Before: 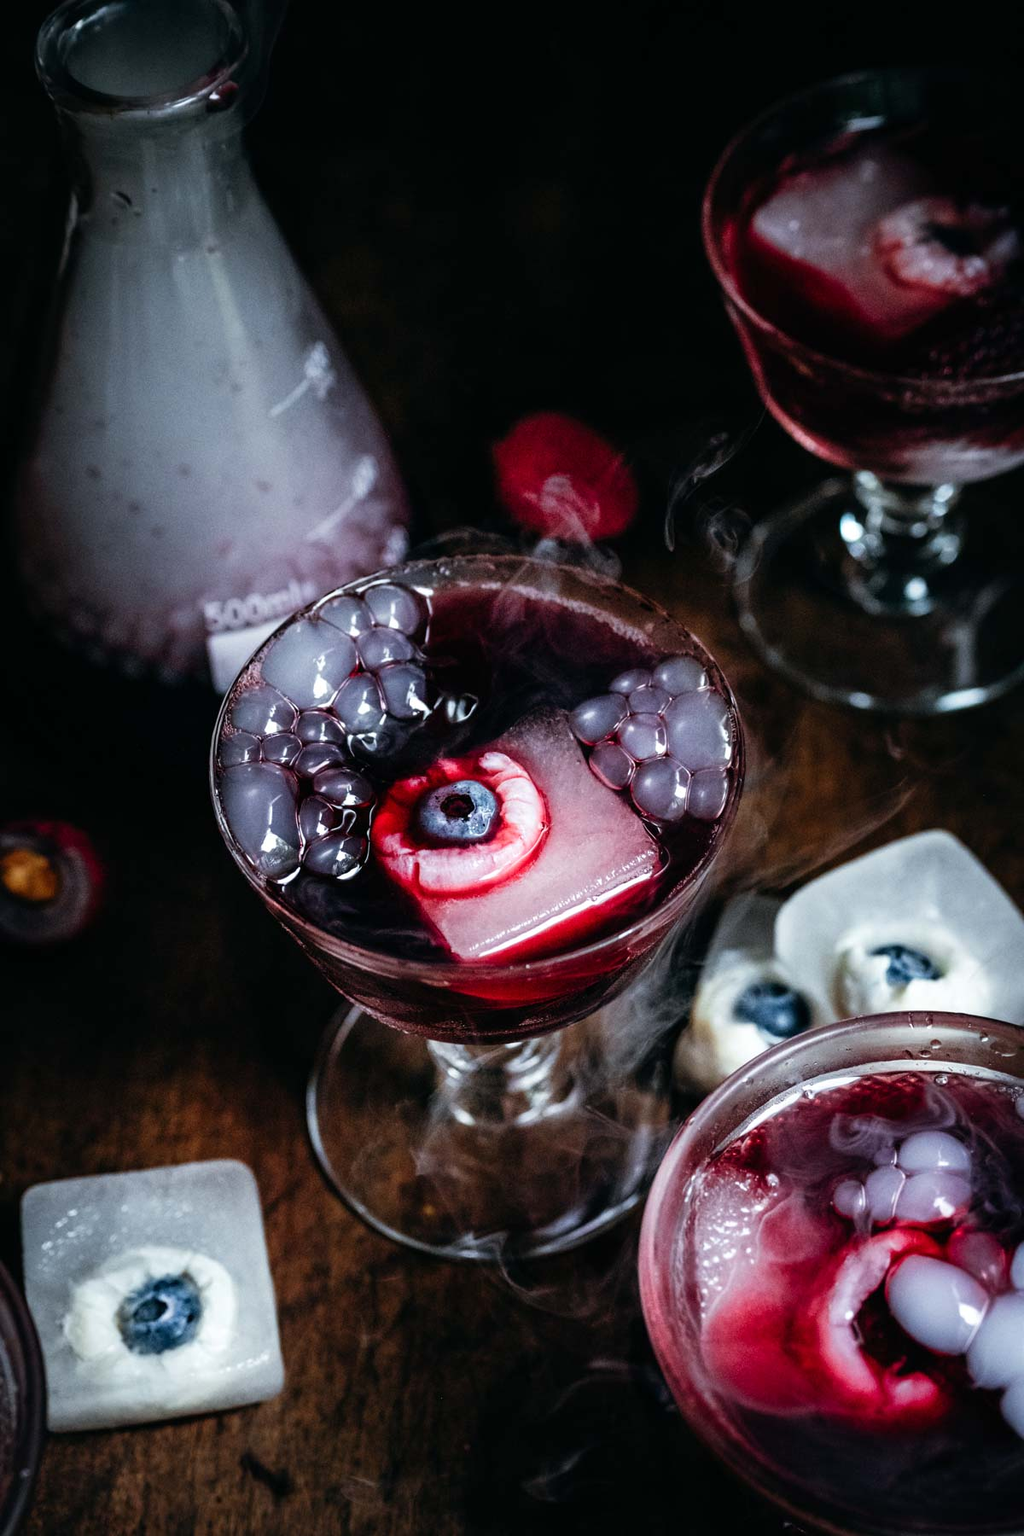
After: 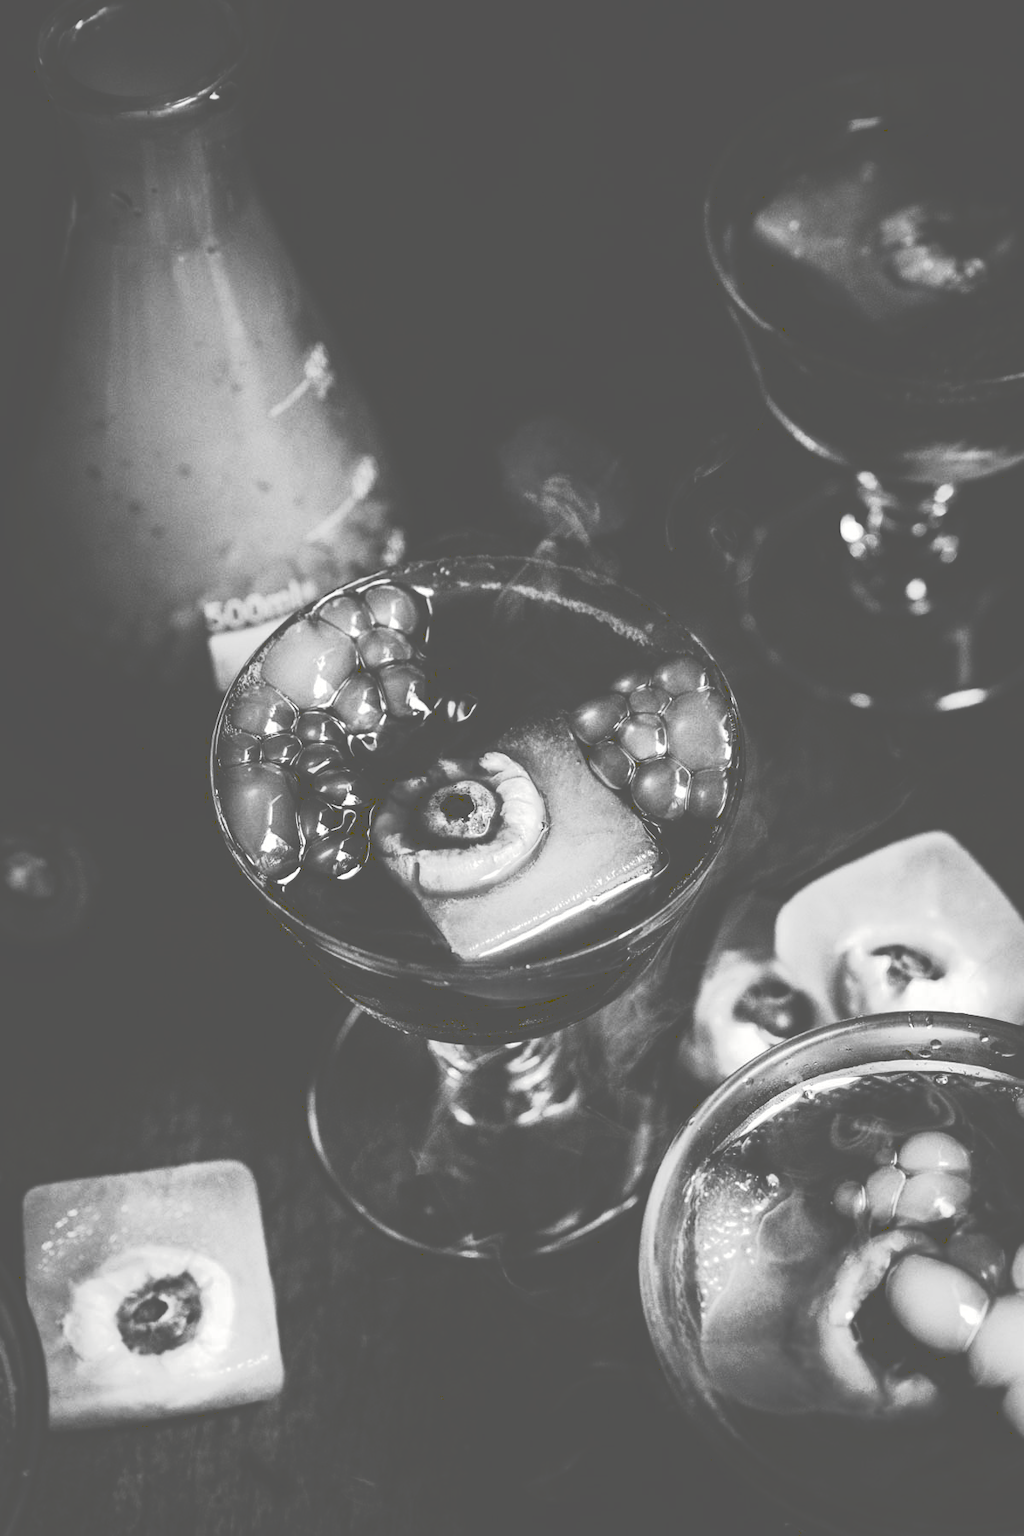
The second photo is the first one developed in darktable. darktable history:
tone curve: curves: ch0 [(0, 0) (0.003, 0.345) (0.011, 0.345) (0.025, 0.345) (0.044, 0.349) (0.069, 0.353) (0.1, 0.356) (0.136, 0.359) (0.177, 0.366) (0.224, 0.378) (0.277, 0.398) (0.335, 0.429) (0.399, 0.476) (0.468, 0.545) (0.543, 0.624) (0.623, 0.721) (0.709, 0.811) (0.801, 0.876) (0.898, 0.913) (1, 1)], preserve colors none
color look up table: target L [98.62, 90.24, 84.56, 88.82, 57.48, 73.68, 60.56, 55.28, 55.54, 39.07, 49.64, 37.41, 13.23, 15.16, 201.68, 76.98, 74.42, 66.24, 66.62, 58.64, 62.08, 48.44, 48.04, 35.3, 29.73, 19.87, 9.263, 100, 88.82, 87.41, 72.94, 79.88, 70.35, 84.56, 64.23, 52.8, 60.56, 42.37, 30.16, 40.32, 19.87, 5.464, 94.45, 88.12, 79.88, 65.11, 56.58, 44.82, 34.03], target a [-0.288, -0.1, -0.002, -0.002, 0, -0.002, 0, 0.001, 0.001, 0, 0, -0.001, -0.376, -0.133, 0, 0, -0.001, 0.001, 0 ×6, -0.001, -0.002, -0.383, -0.097, -0.002, -0.101, -0.001, 0, 0, -0.002, 0.001, 0, 0, -0.001, 0, 0, -0.002, -0.301, -0.1, -0.002, 0, 0, 0.001, -0.001, -0.002], target b [3.608, 1.239, 0.023, 0.023, 0.002, 0.023, 0.002, -0.004, -0.004, -0.002, 0.002, 0.002, 5.122, 1.678, -0.001, 0.002, 0.003, -0.004, 0.003, -0.004, 0.002 ×4, 0.015, 0.017, 5.094, 1.21, 0.023, 1.248, 0.003, 0.002, 0.002, 0.023, -0.004, 0.002, 0.002, 0.002, 0.003, 0.002, 0.017, 3.707, 1.227, 0.023, 0.002, 0.002, -0.004, 0.016, 0.015], num patches 49
